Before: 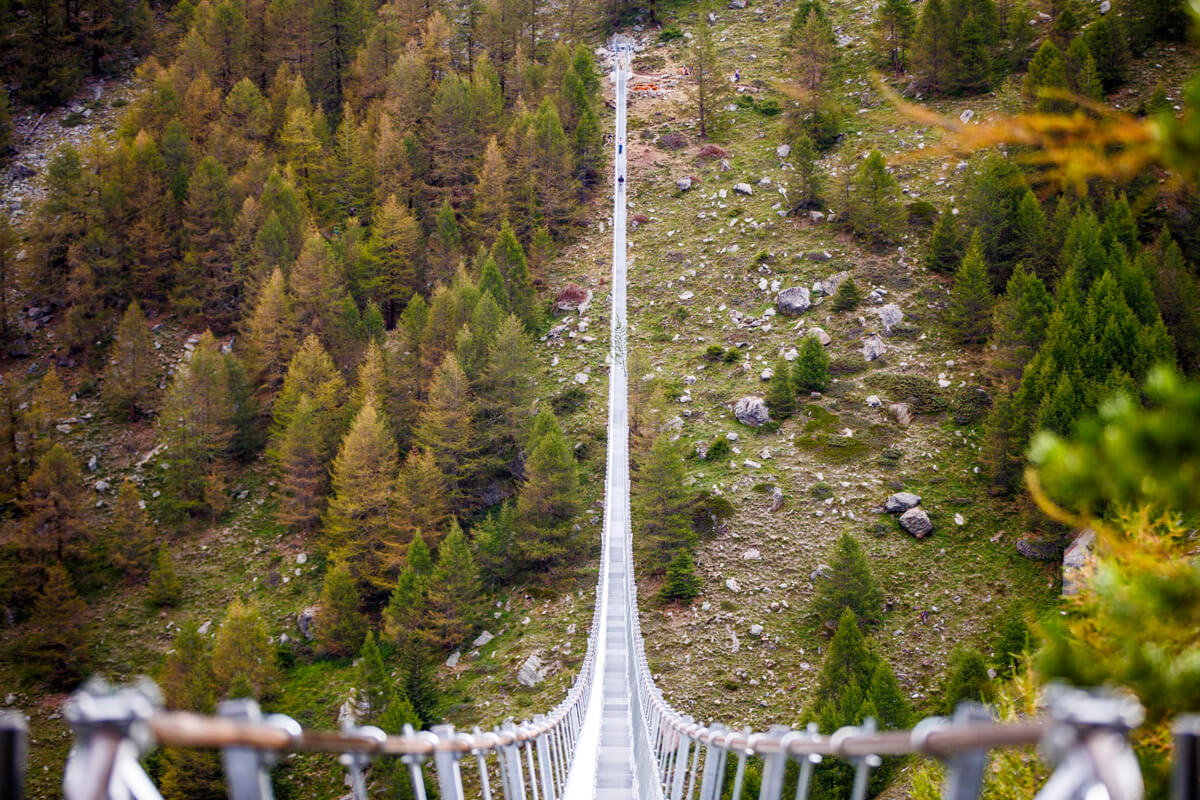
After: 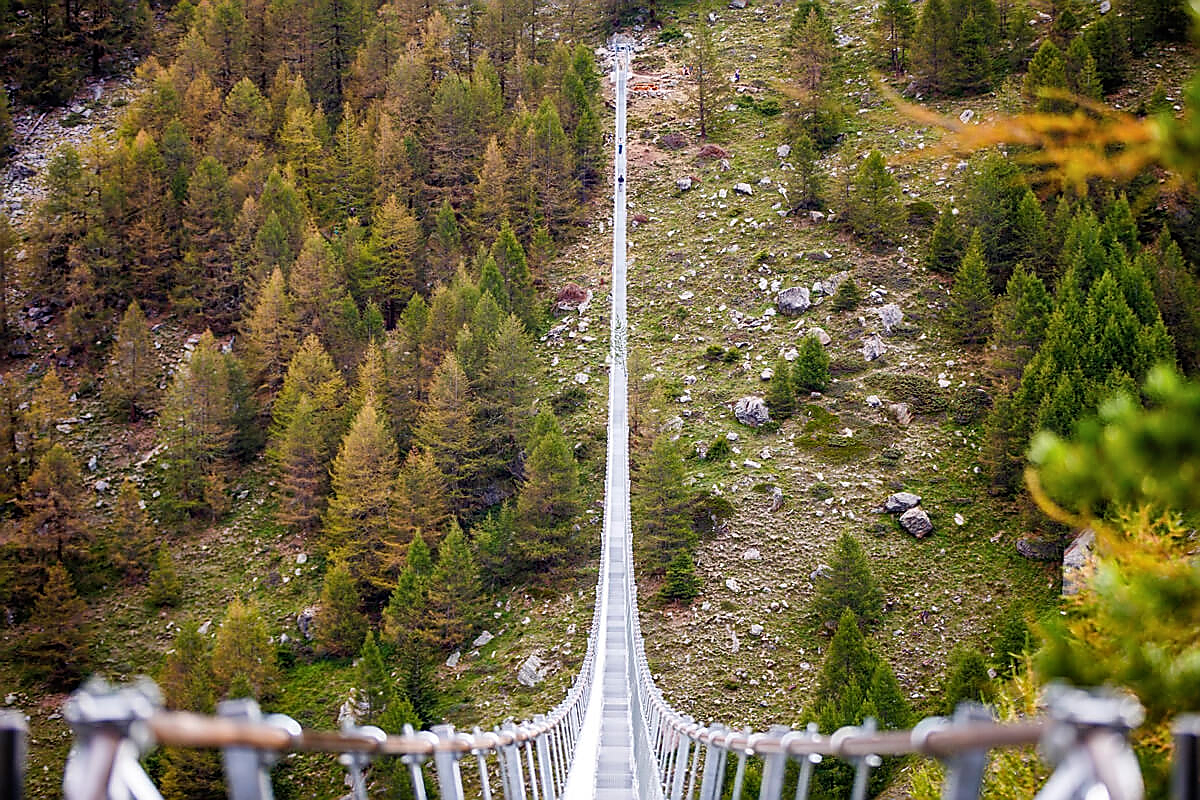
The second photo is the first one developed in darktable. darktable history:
sharpen: radius 1.4, amount 1.25, threshold 0.7
shadows and highlights: low approximation 0.01, soften with gaussian
